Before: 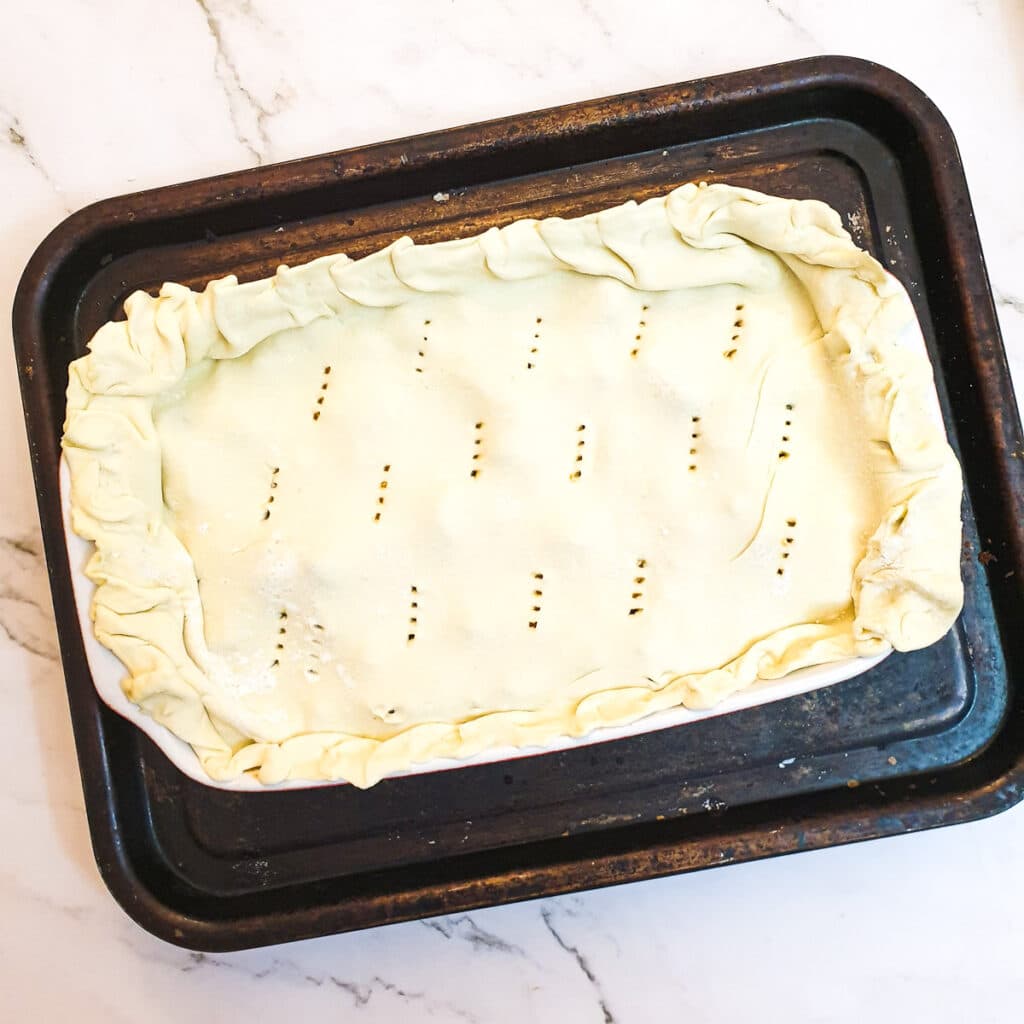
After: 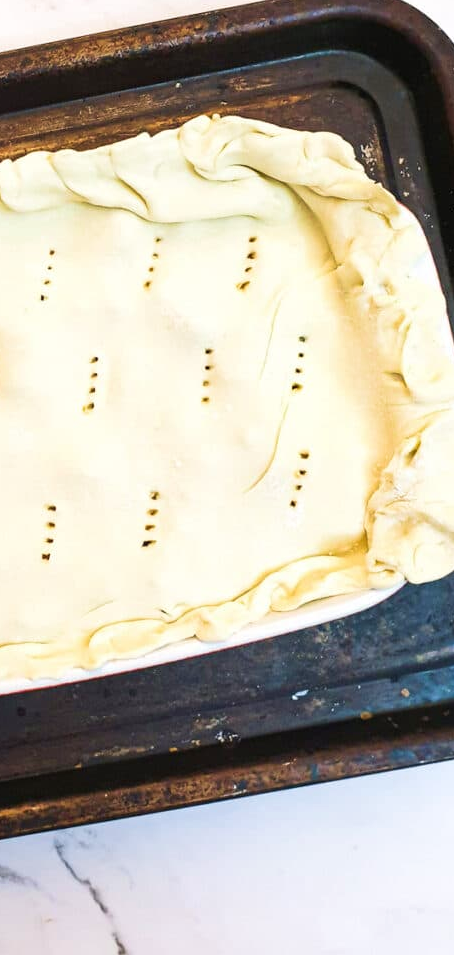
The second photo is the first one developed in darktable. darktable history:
crop: left 47.559%, top 6.732%, right 8.086%
velvia: on, module defaults
